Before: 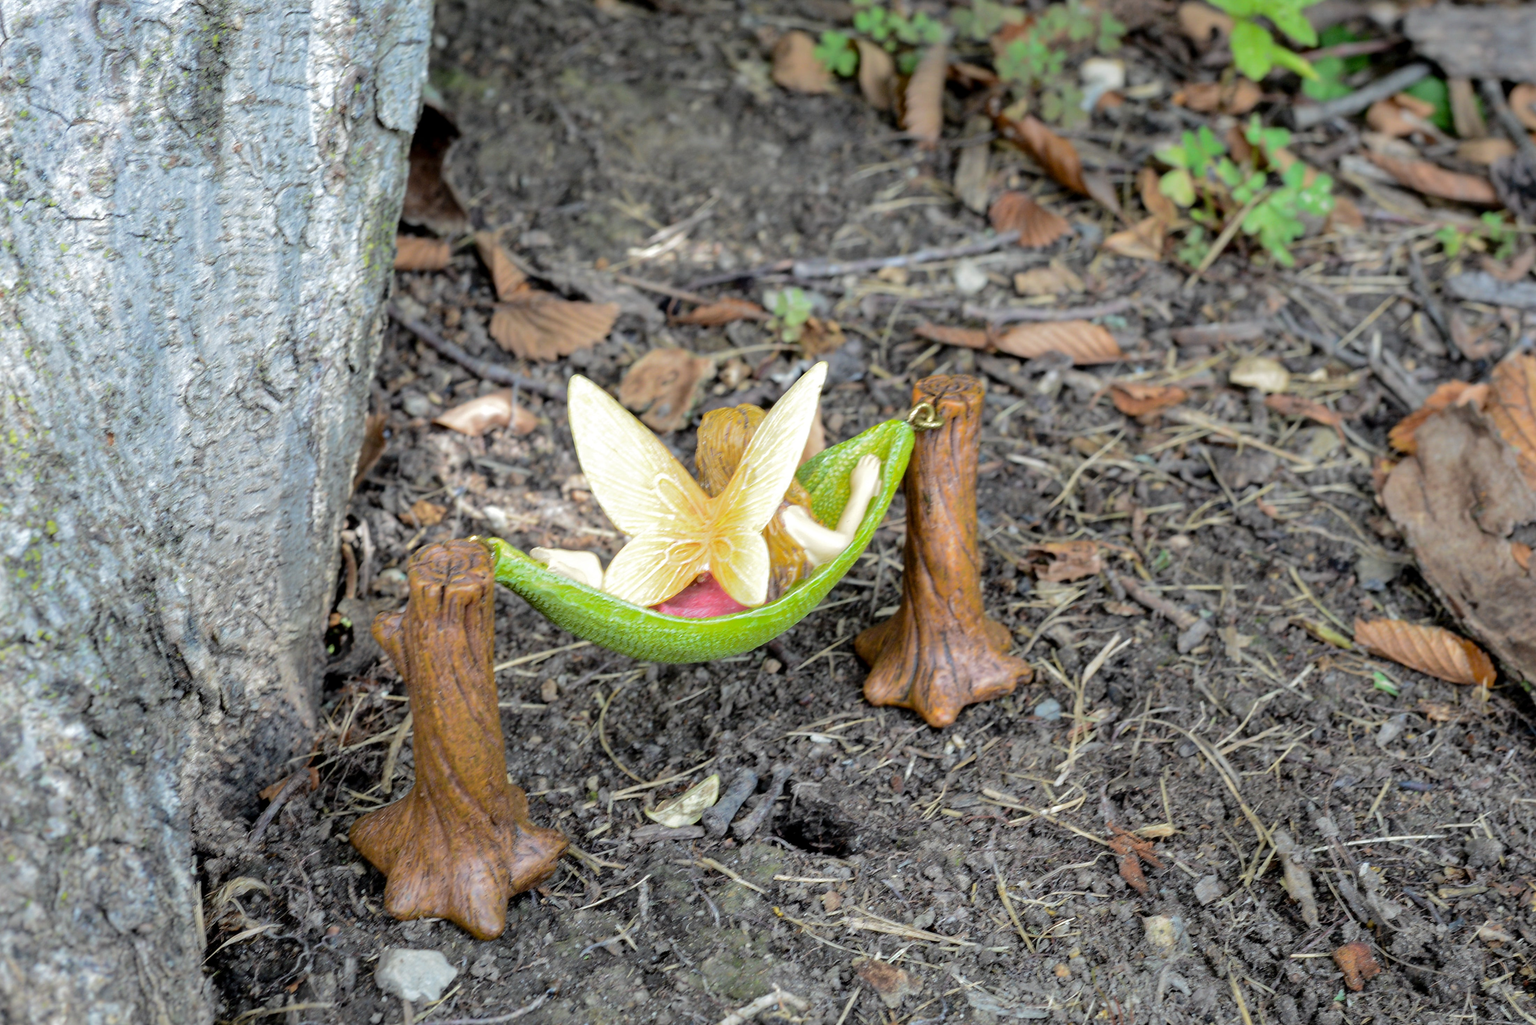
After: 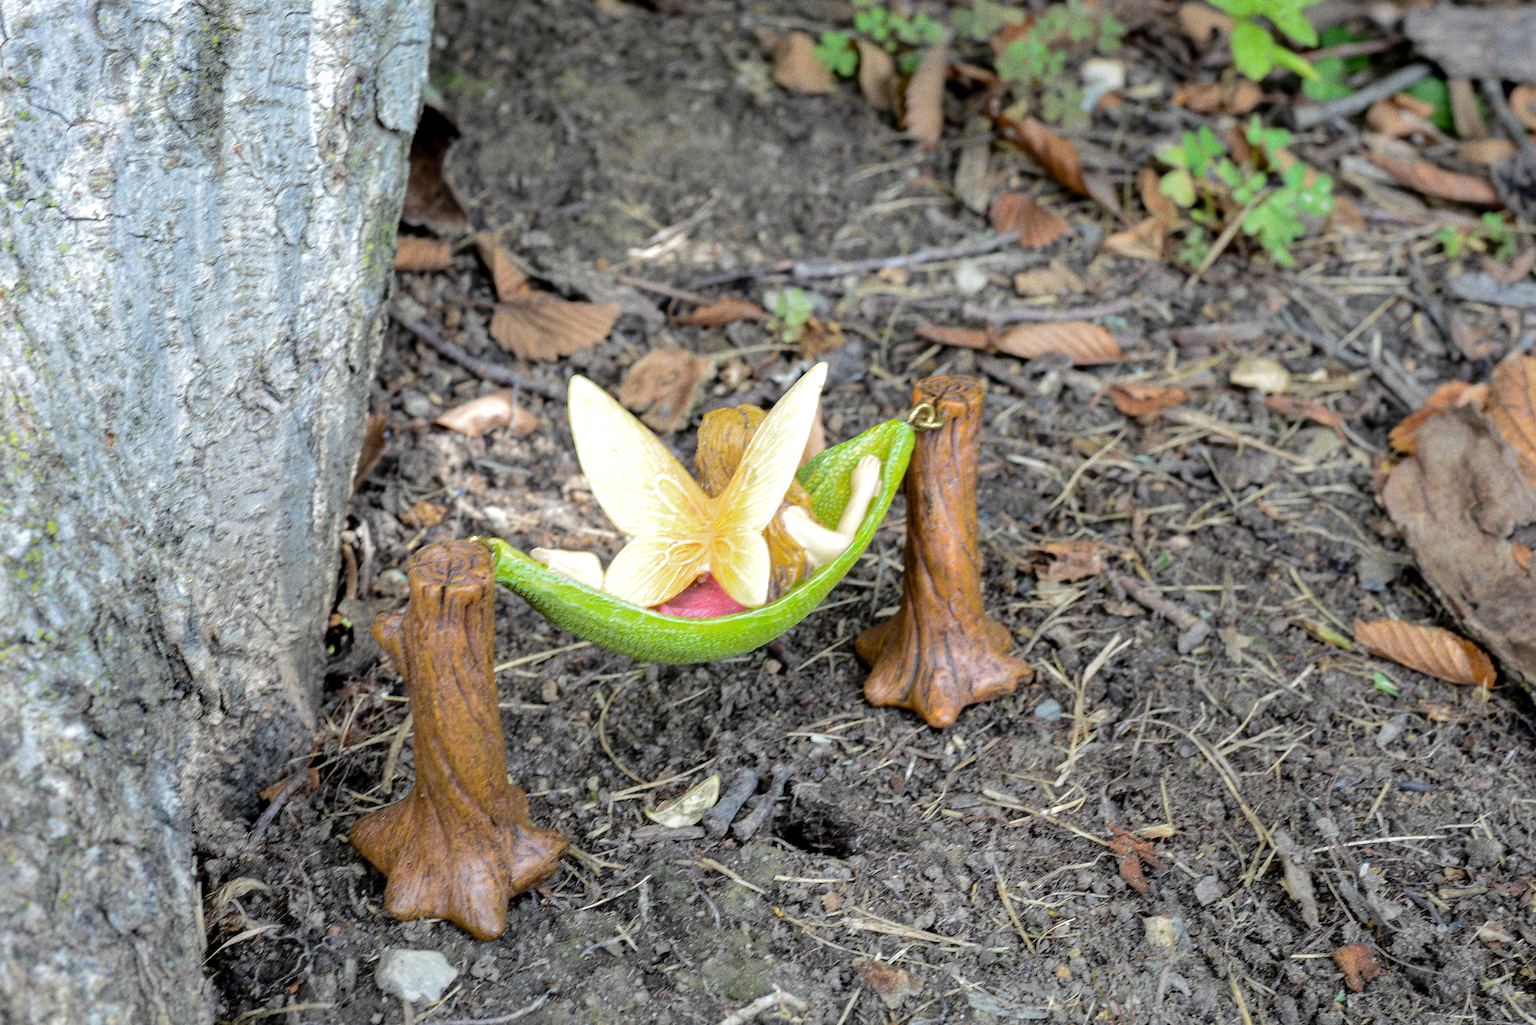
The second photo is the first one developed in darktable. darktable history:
exposure: exposure 0.131 EV, compensate highlight preservation false
grain: on, module defaults
